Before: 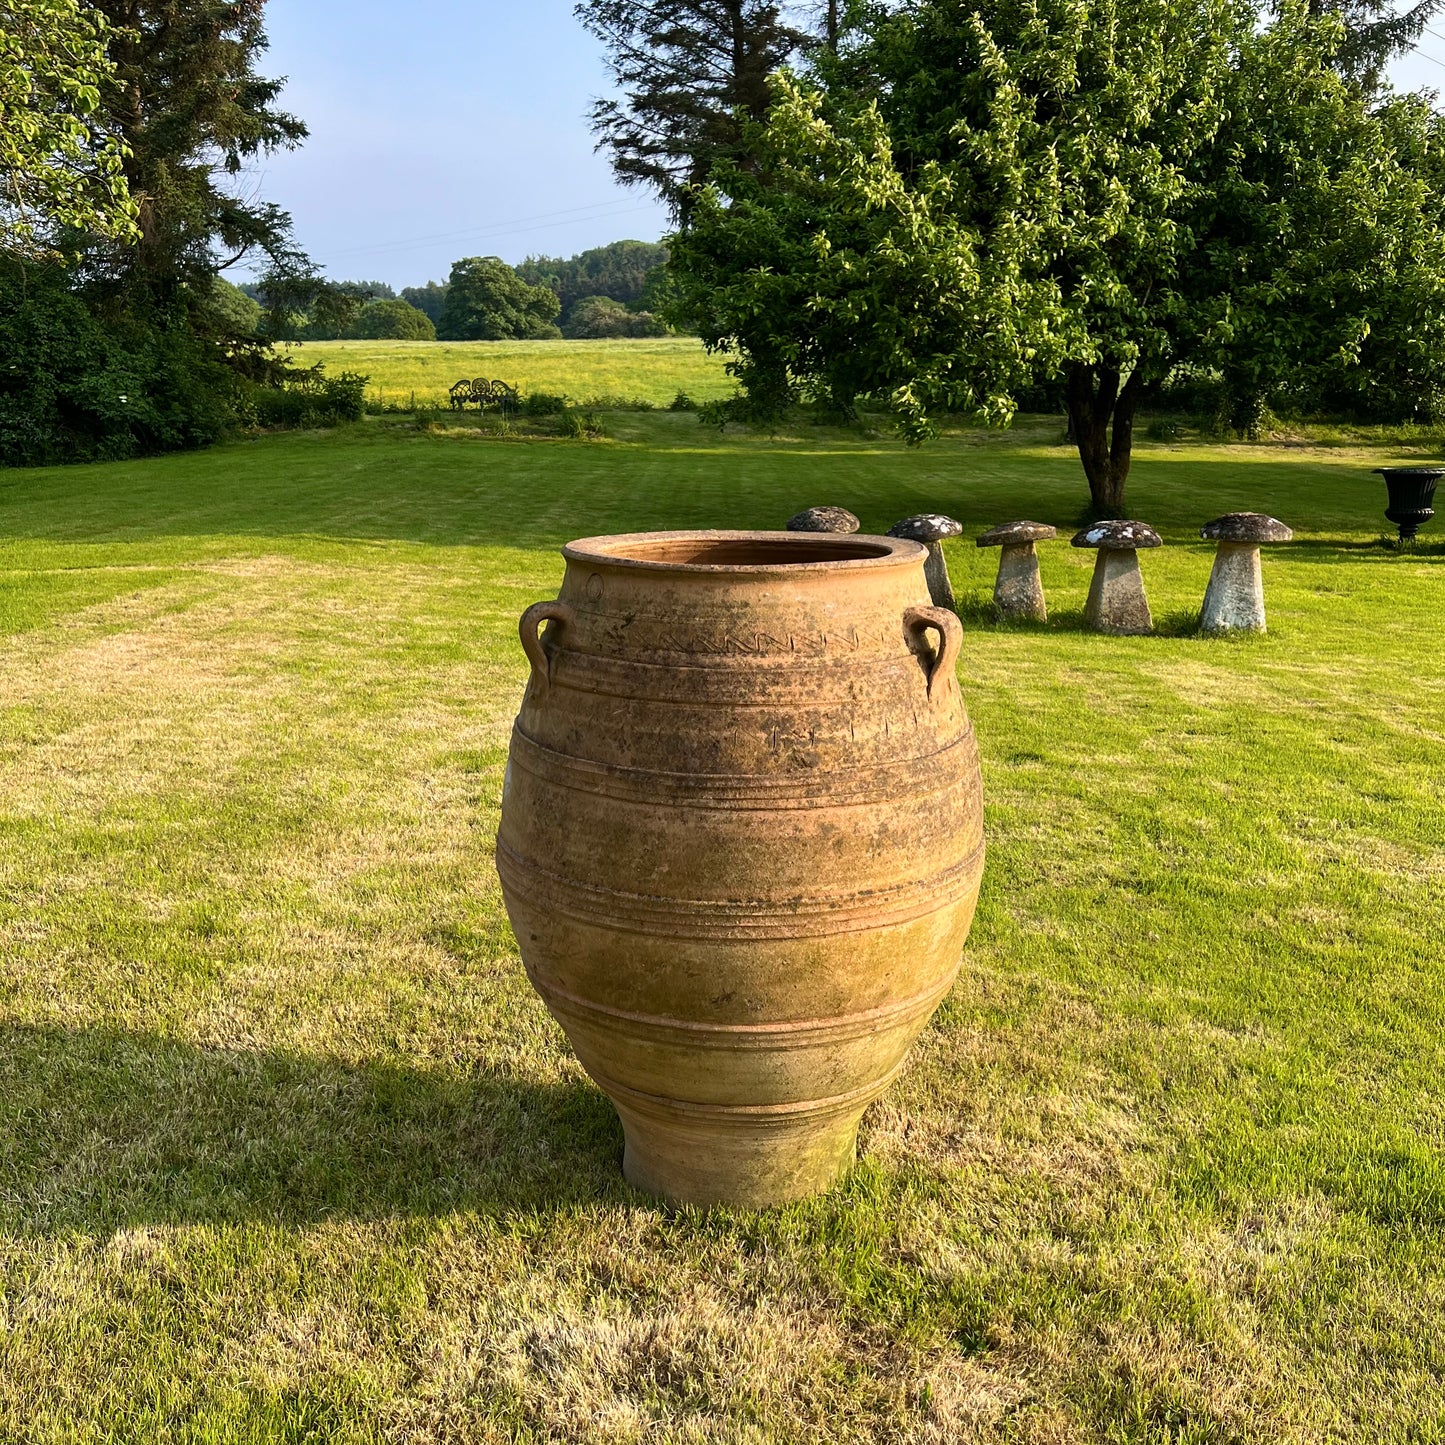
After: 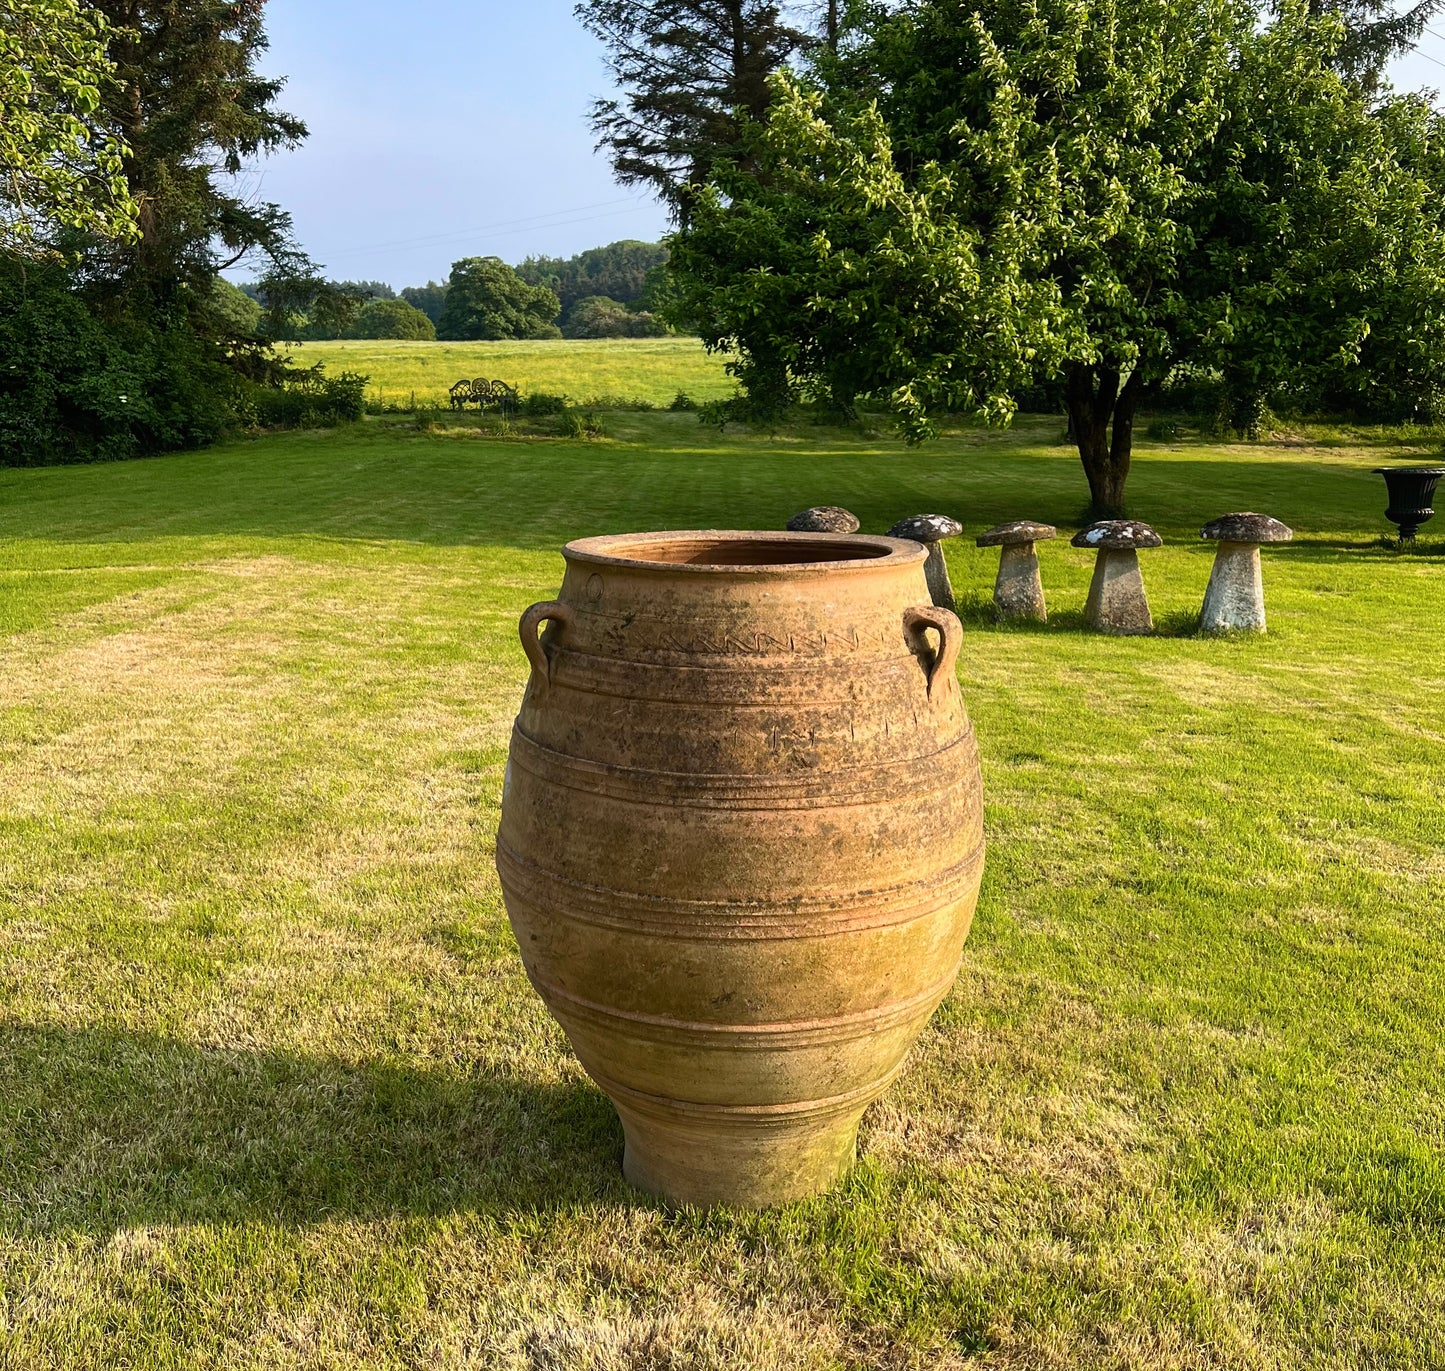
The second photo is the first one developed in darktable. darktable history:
crop and rotate: top 0%, bottom 5.097%
contrast equalizer: y [[0.5, 0.5, 0.472, 0.5, 0.5, 0.5], [0.5 ×6], [0.5 ×6], [0 ×6], [0 ×6]]
